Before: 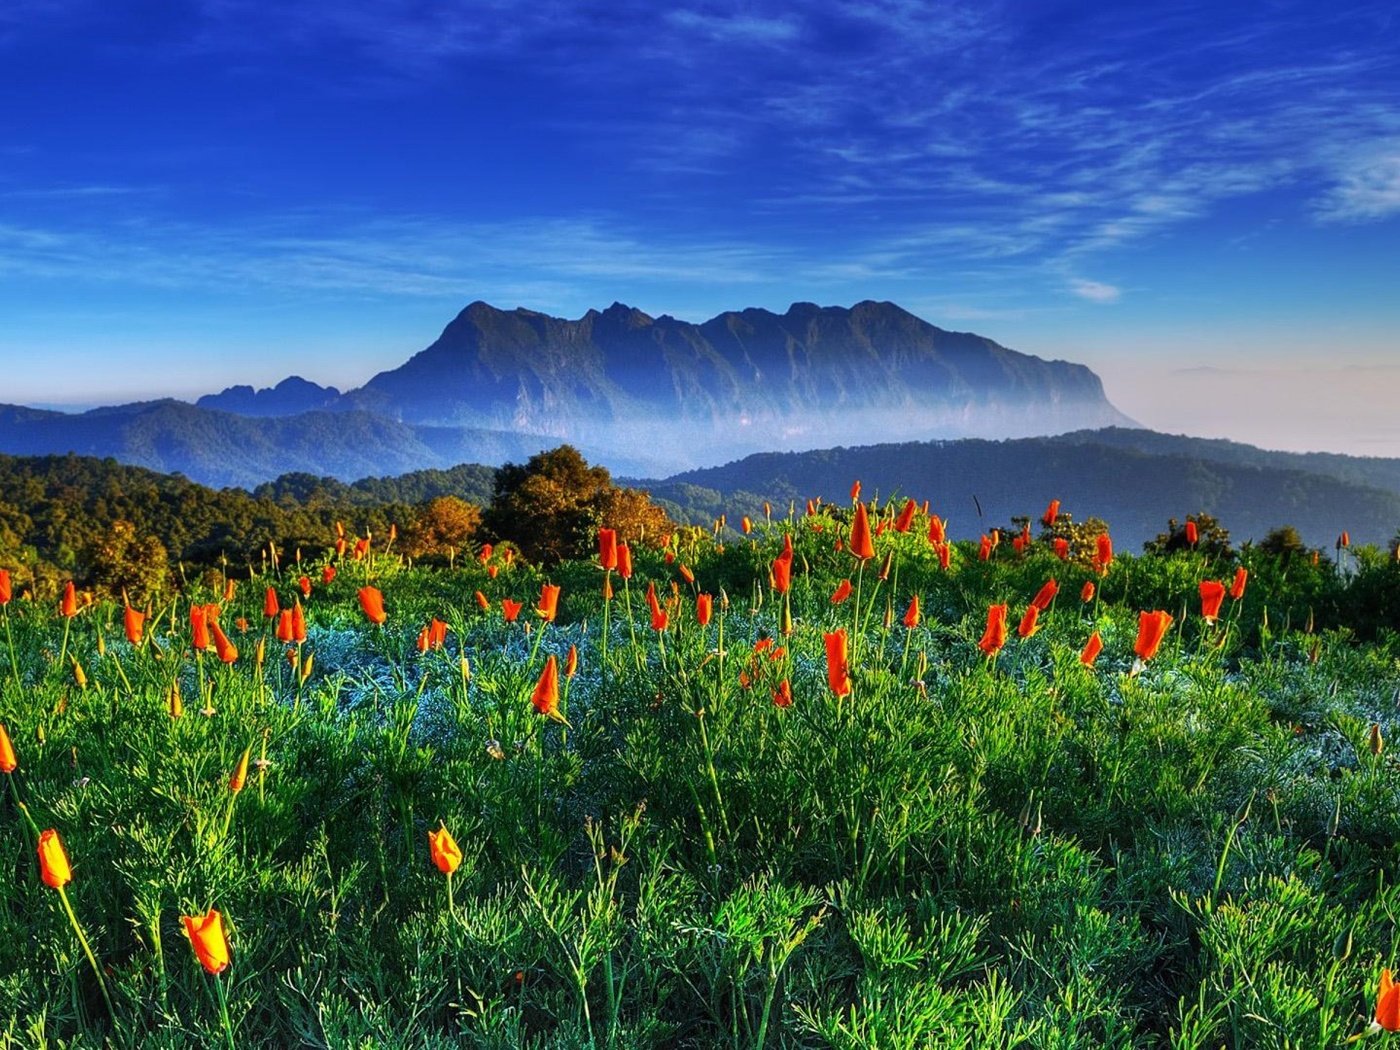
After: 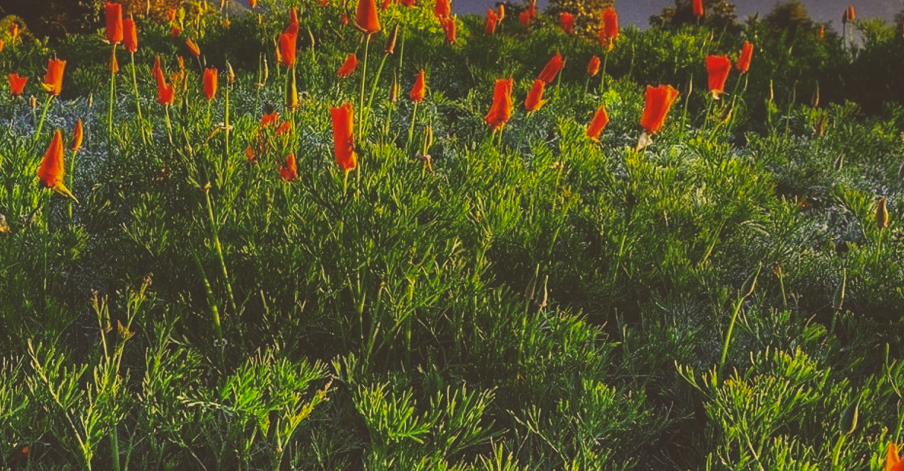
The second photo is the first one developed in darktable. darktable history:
crop and rotate: left 35.386%, top 50.168%, bottom 4.924%
exposure: black level correction -0.037, exposure -0.496 EV, compensate exposure bias true, compensate highlight preservation false
color correction: highlights a* 14.96, highlights b* 31.19
